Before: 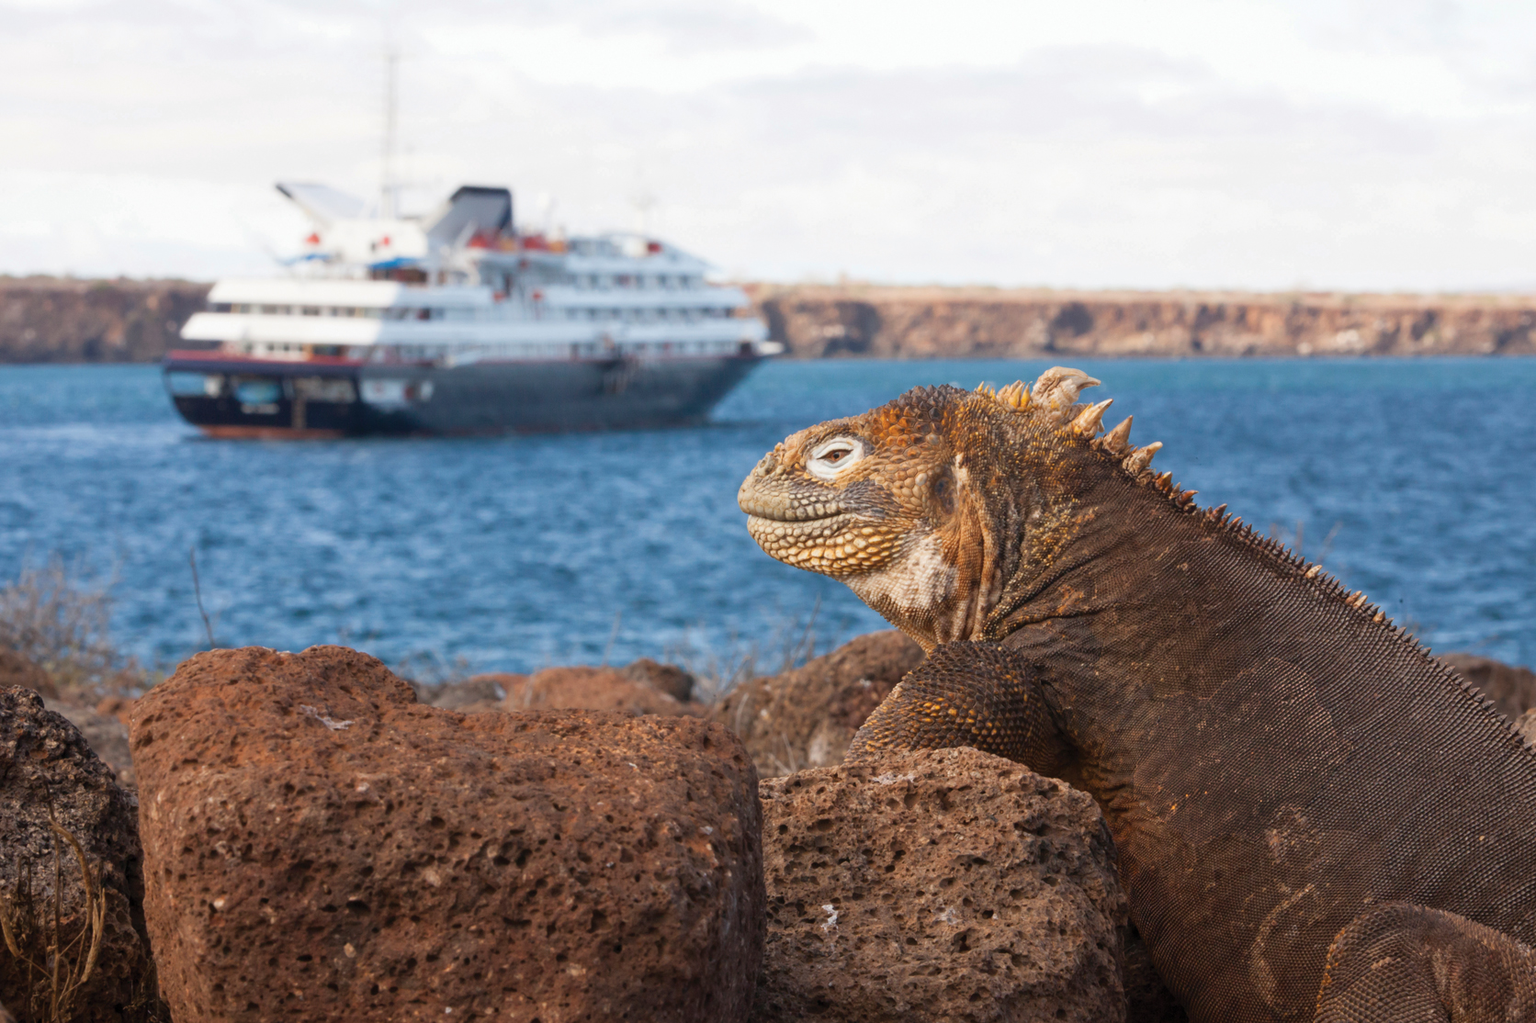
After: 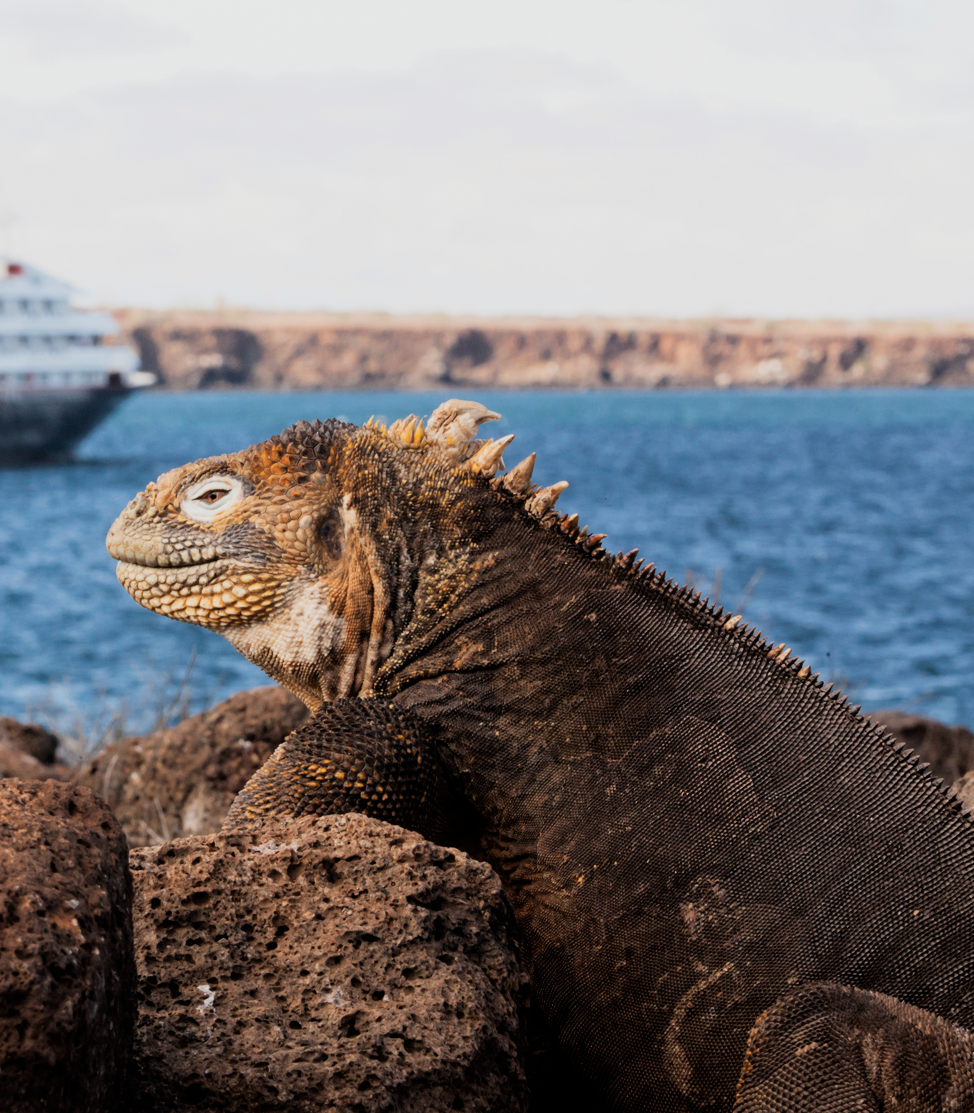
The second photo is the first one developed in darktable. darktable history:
crop: left 41.705%
filmic rgb: black relative exposure -5.11 EV, white relative exposure 3.96 EV, hardness 2.9, contrast 1.389, highlights saturation mix -19.92%
